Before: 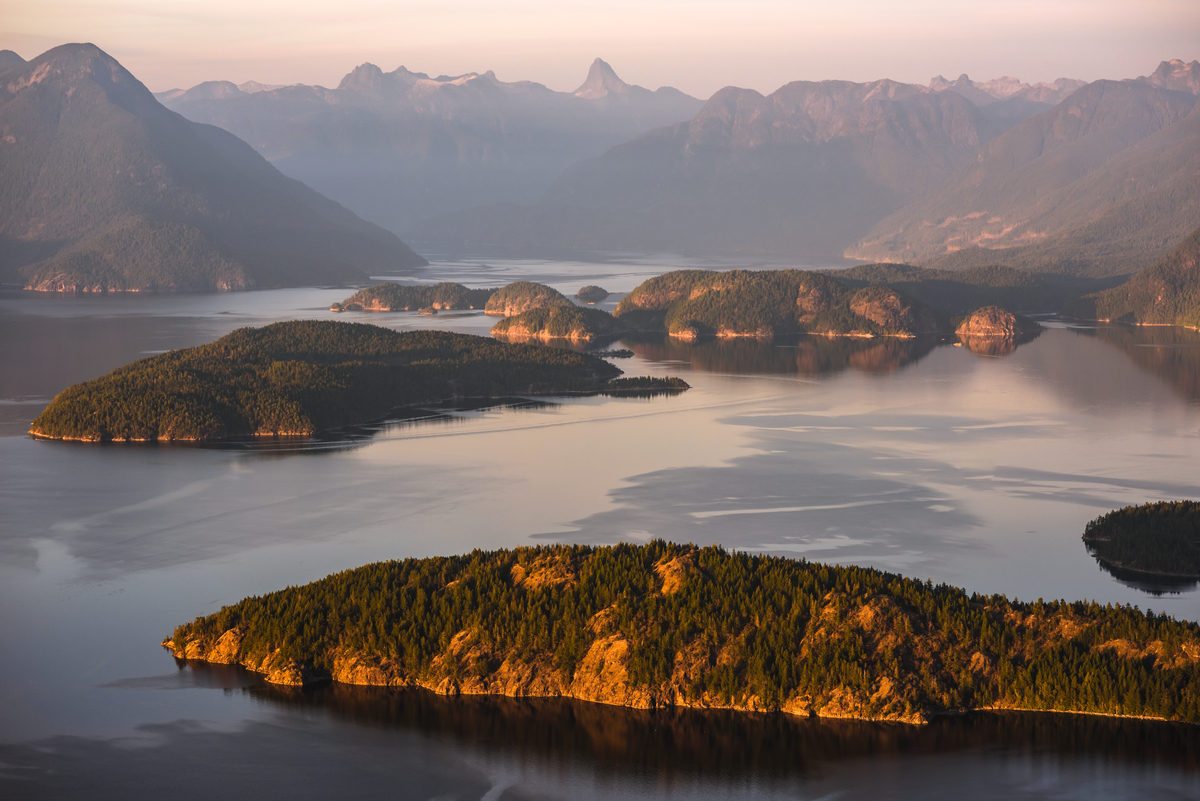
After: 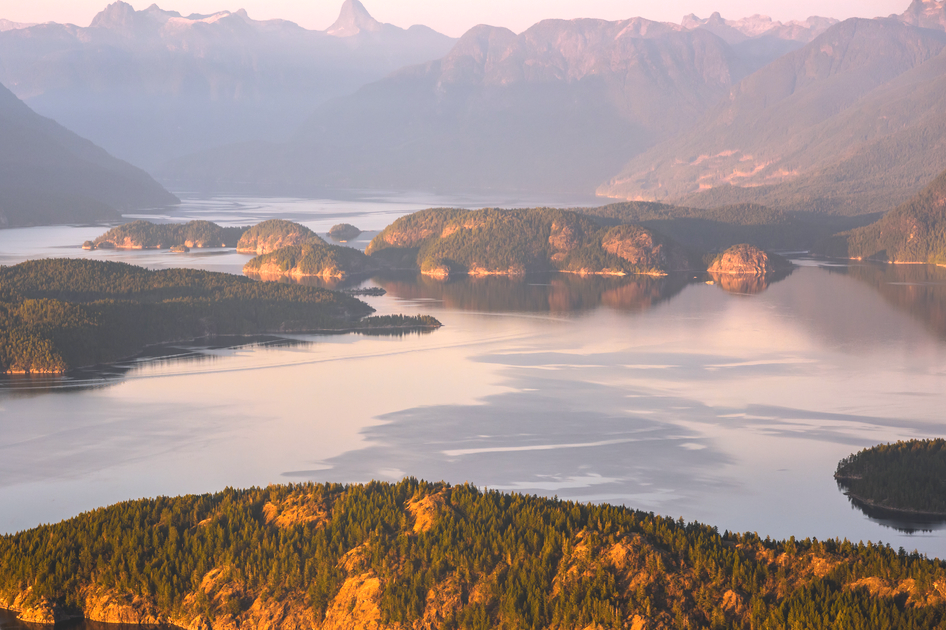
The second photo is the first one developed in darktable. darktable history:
white balance: red 1.009, blue 1.027
exposure: black level correction 0.001, exposure 0.5 EV, compensate exposure bias true, compensate highlight preservation false
crop and rotate: left 20.74%, top 7.912%, right 0.375%, bottom 13.378%
bloom: size 40%
